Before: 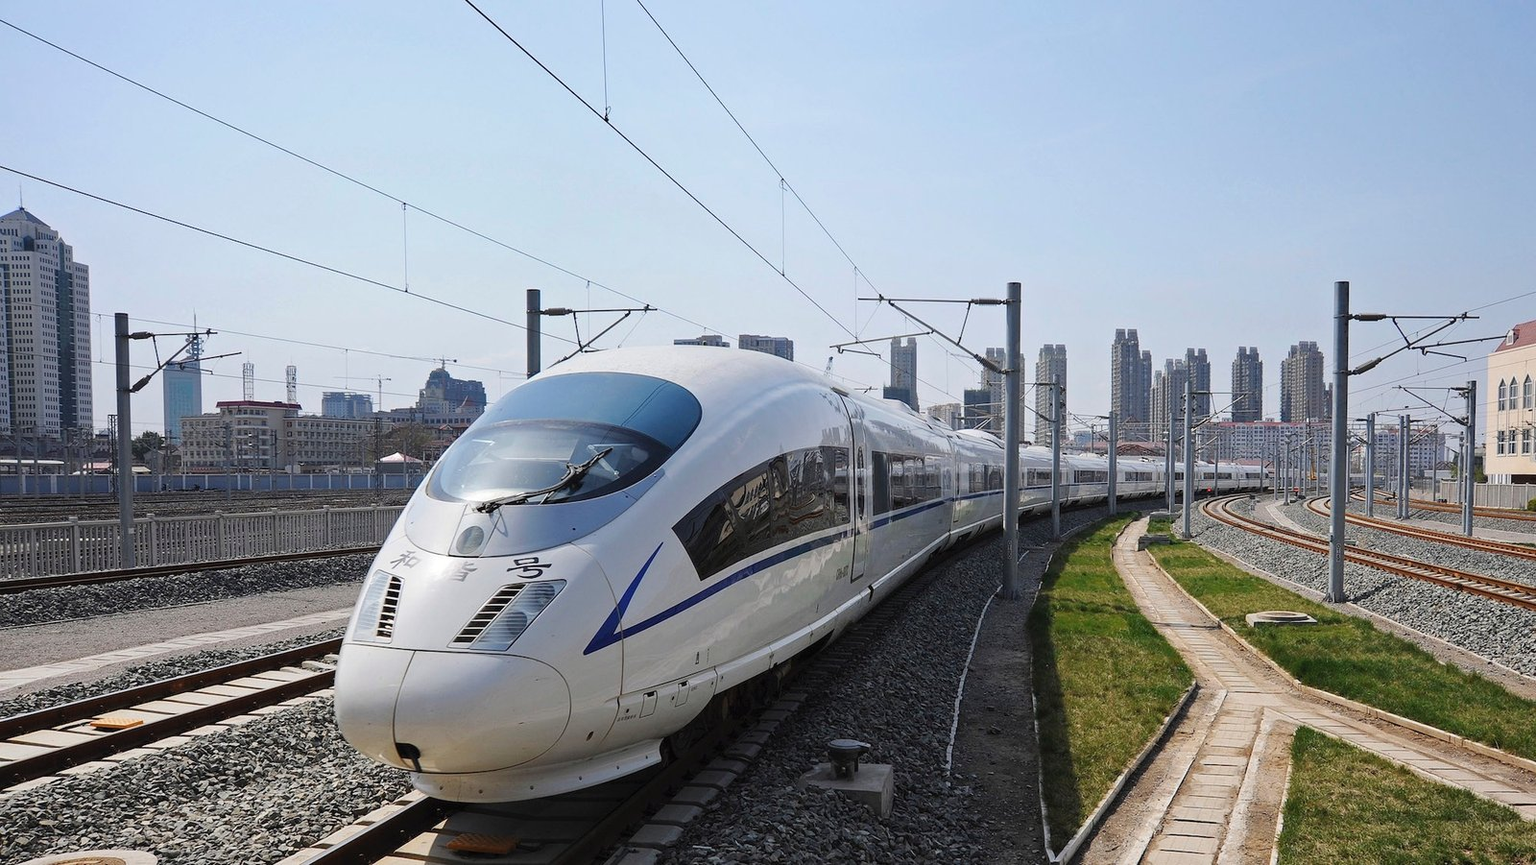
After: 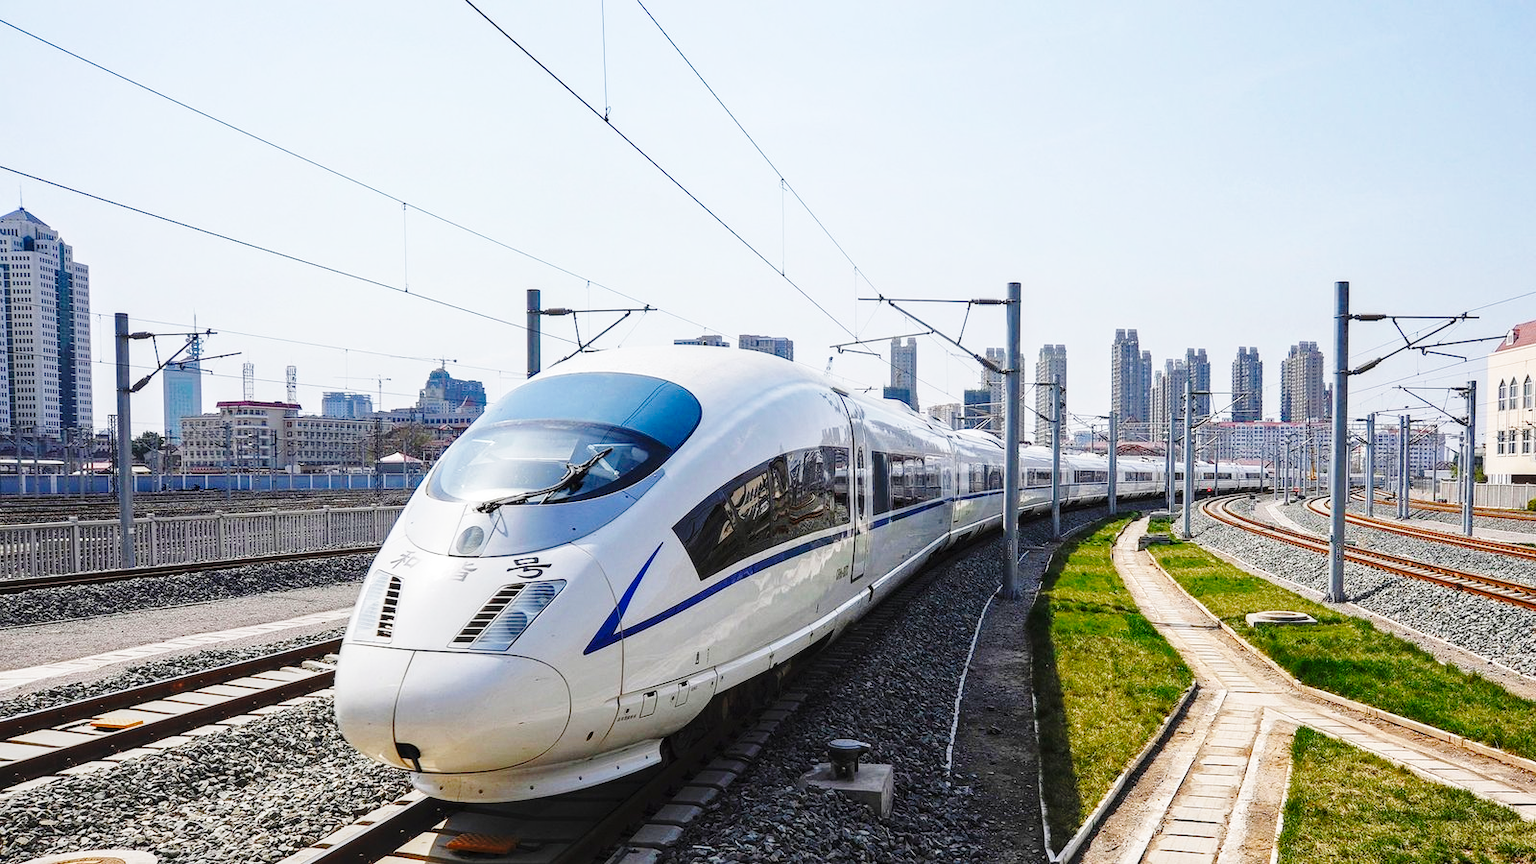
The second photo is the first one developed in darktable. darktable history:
color balance rgb: perceptual saturation grading › global saturation 20%, perceptual saturation grading › highlights -25%, perceptual saturation grading › shadows 25%
base curve: curves: ch0 [(0, 0) (0.028, 0.03) (0.121, 0.232) (0.46, 0.748) (0.859, 0.968) (1, 1)], preserve colors none
local contrast: on, module defaults
